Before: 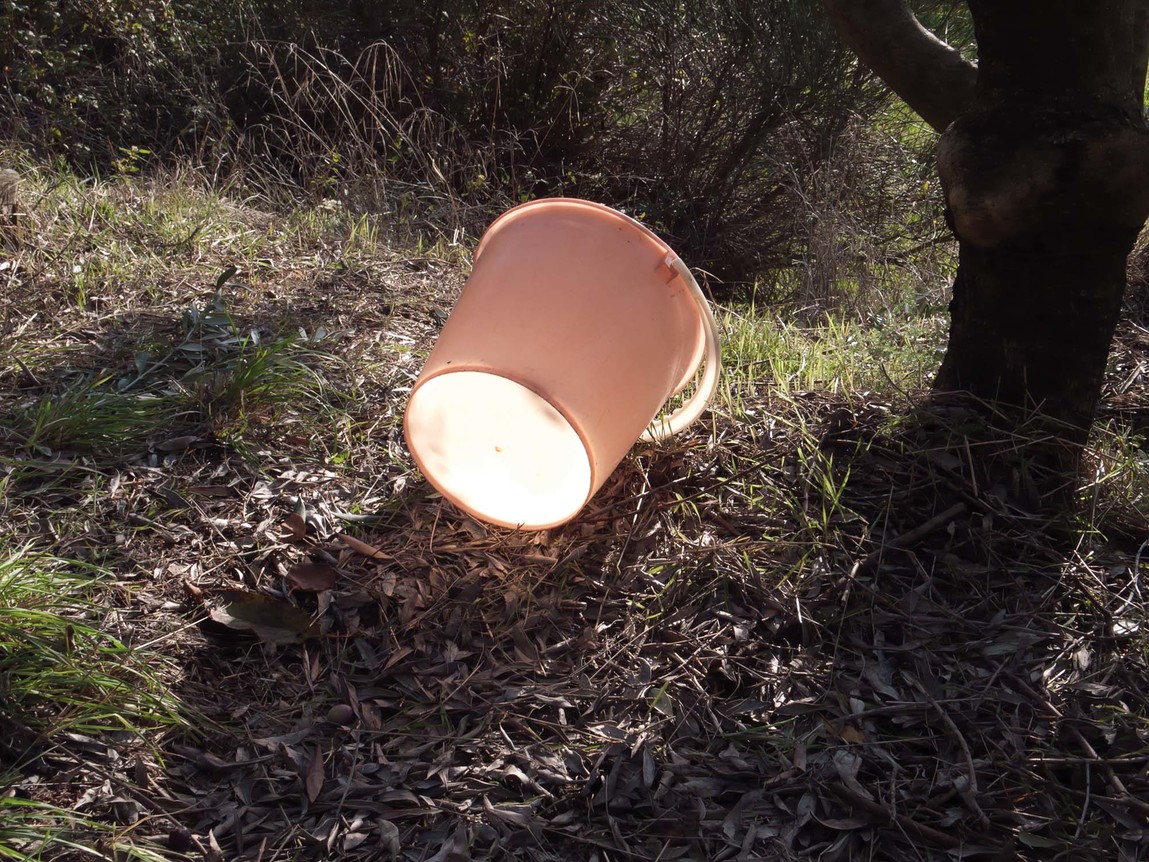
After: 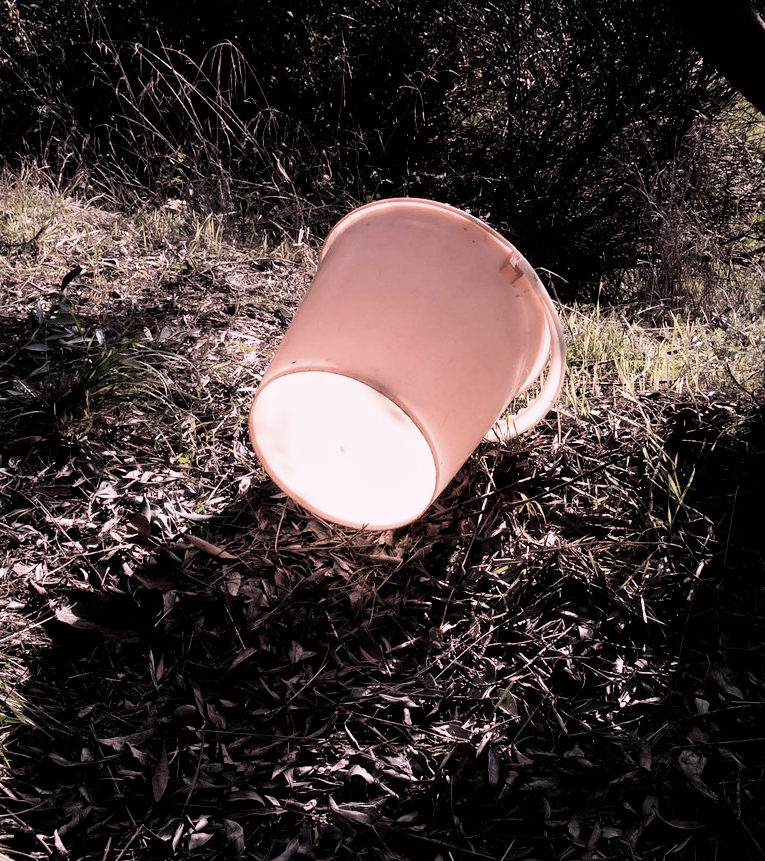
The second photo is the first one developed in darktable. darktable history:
white balance: red 1.188, blue 1.11
contrast brightness saturation: contrast 0.1, saturation -0.36
crop and rotate: left 13.537%, right 19.796%
filmic rgb: black relative exposure -4 EV, white relative exposure 3 EV, hardness 3.02, contrast 1.5
